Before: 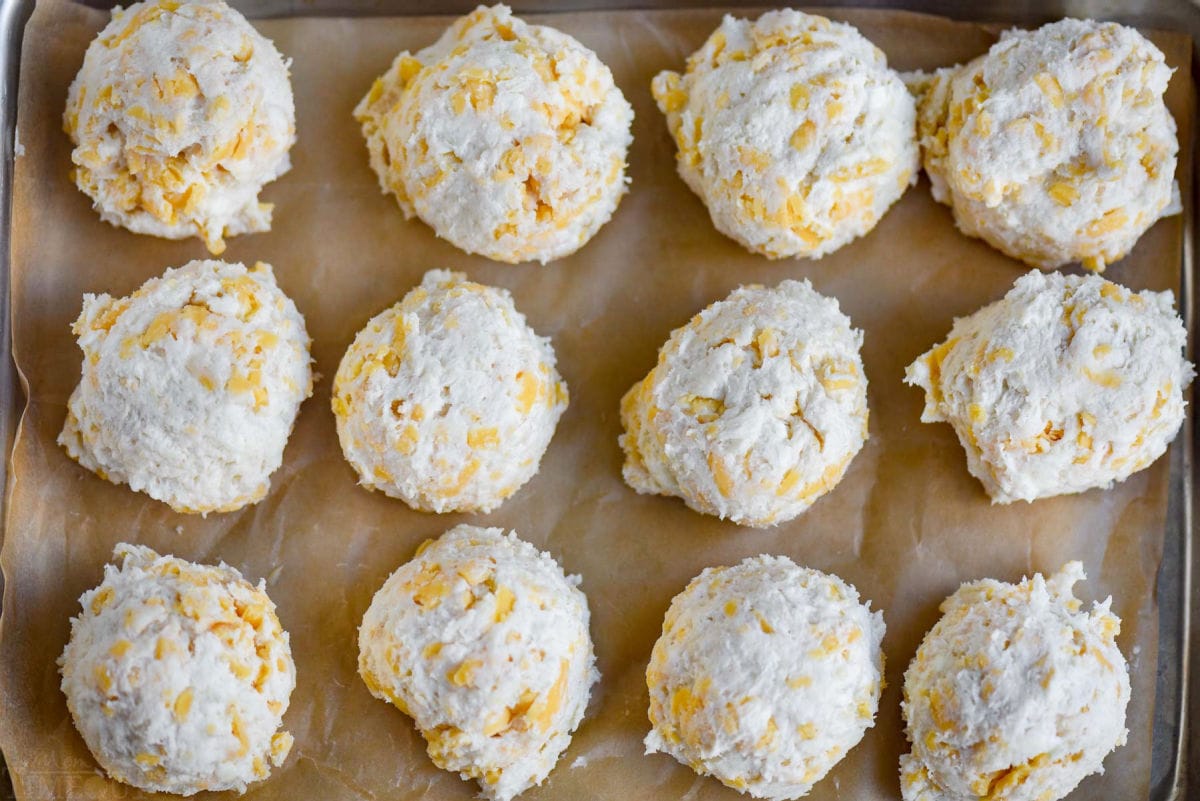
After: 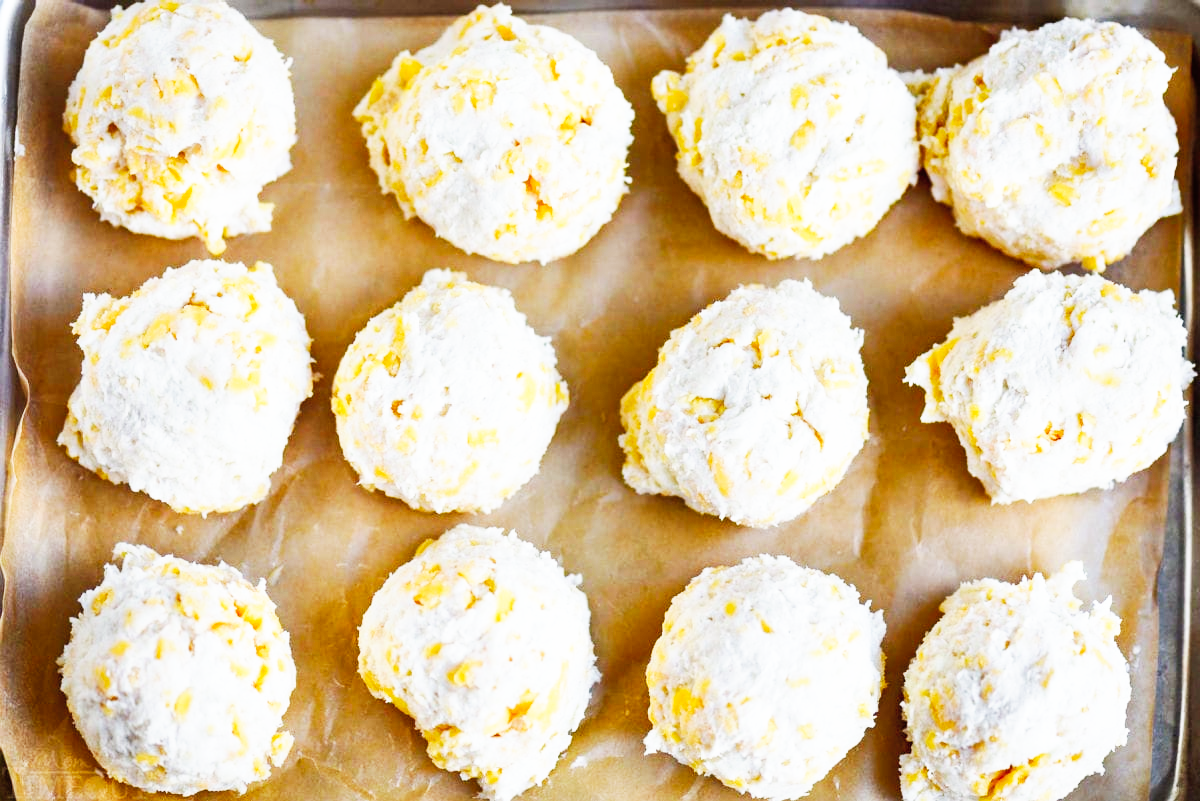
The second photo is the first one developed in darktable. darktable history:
white balance: red 0.986, blue 1.01
base curve: curves: ch0 [(0, 0) (0.007, 0.004) (0.027, 0.03) (0.046, 0.07) (0.207, 0.54) (0.442, 0.872) (0.673, 0.972) (1, 1)], preserve colors none
shadows and highlights: shadows 43.06, highlights 6.94
